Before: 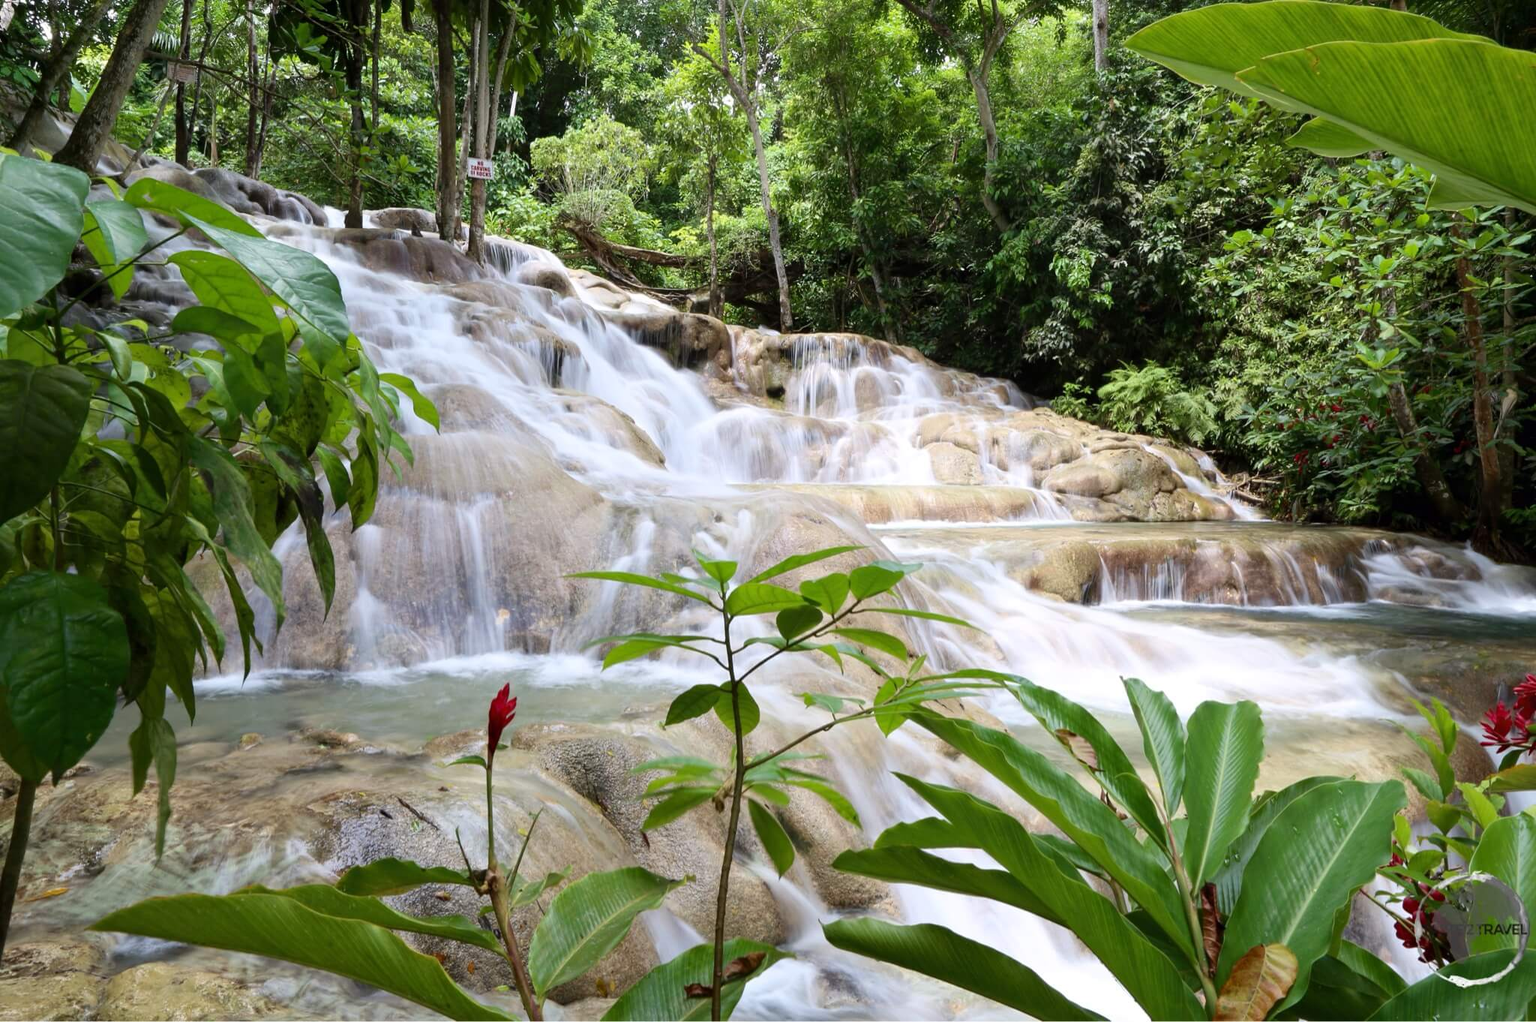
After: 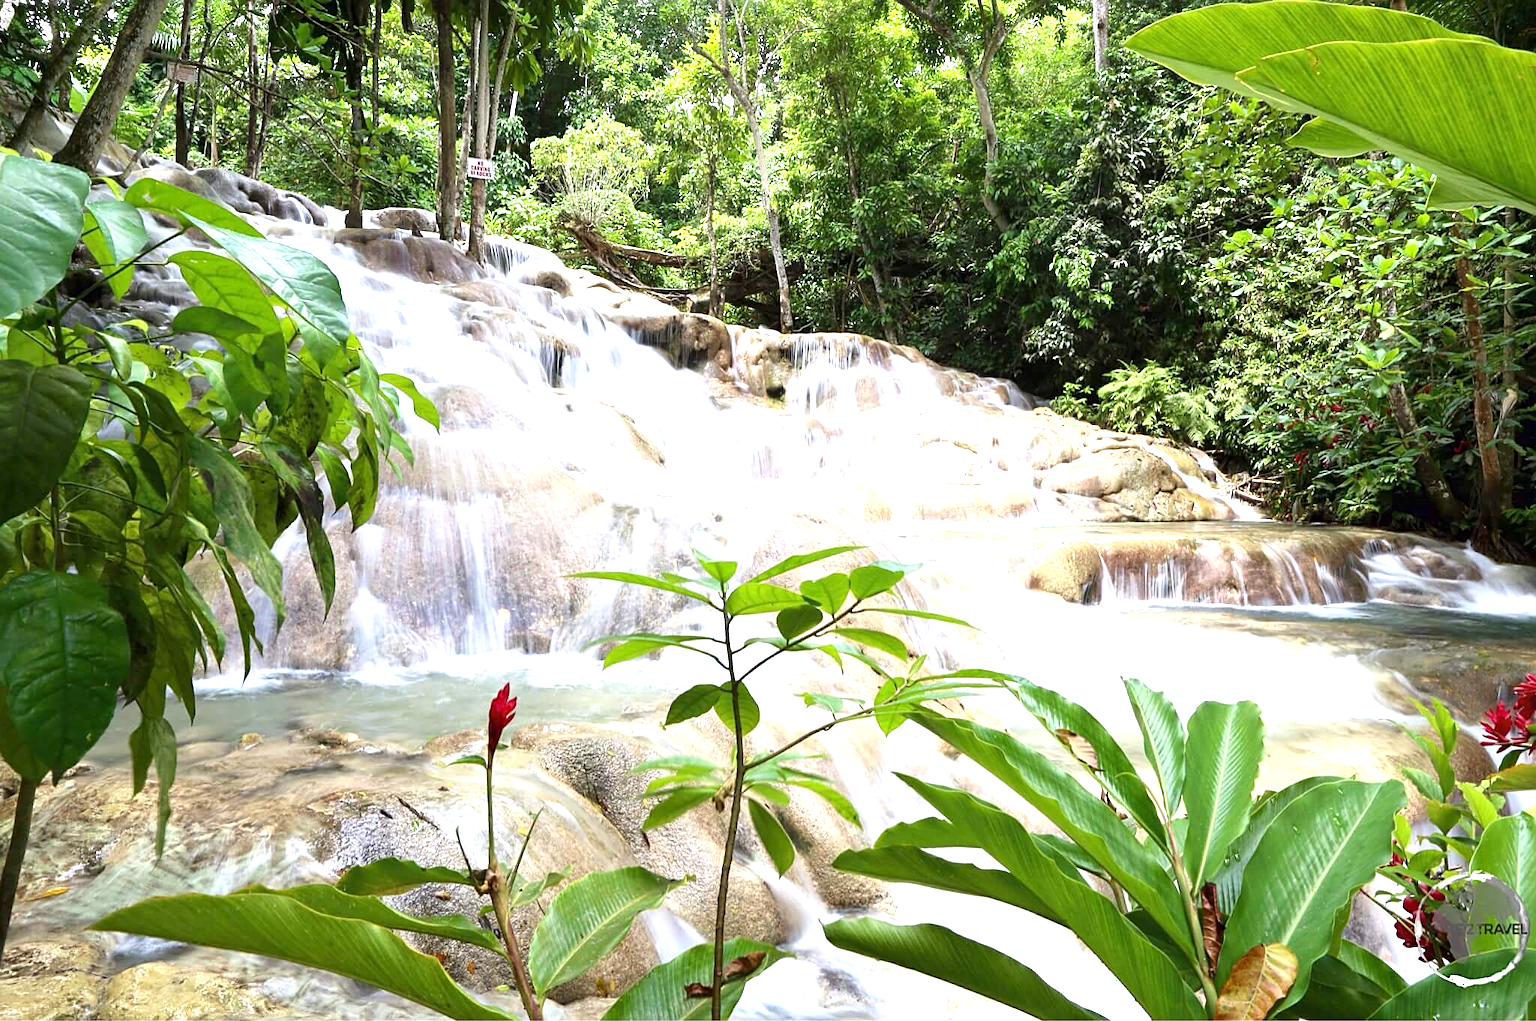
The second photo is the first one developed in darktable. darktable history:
sharpen: amount 0.496
exposure: exposure 1.09 EV, compensate highlight preservation false
